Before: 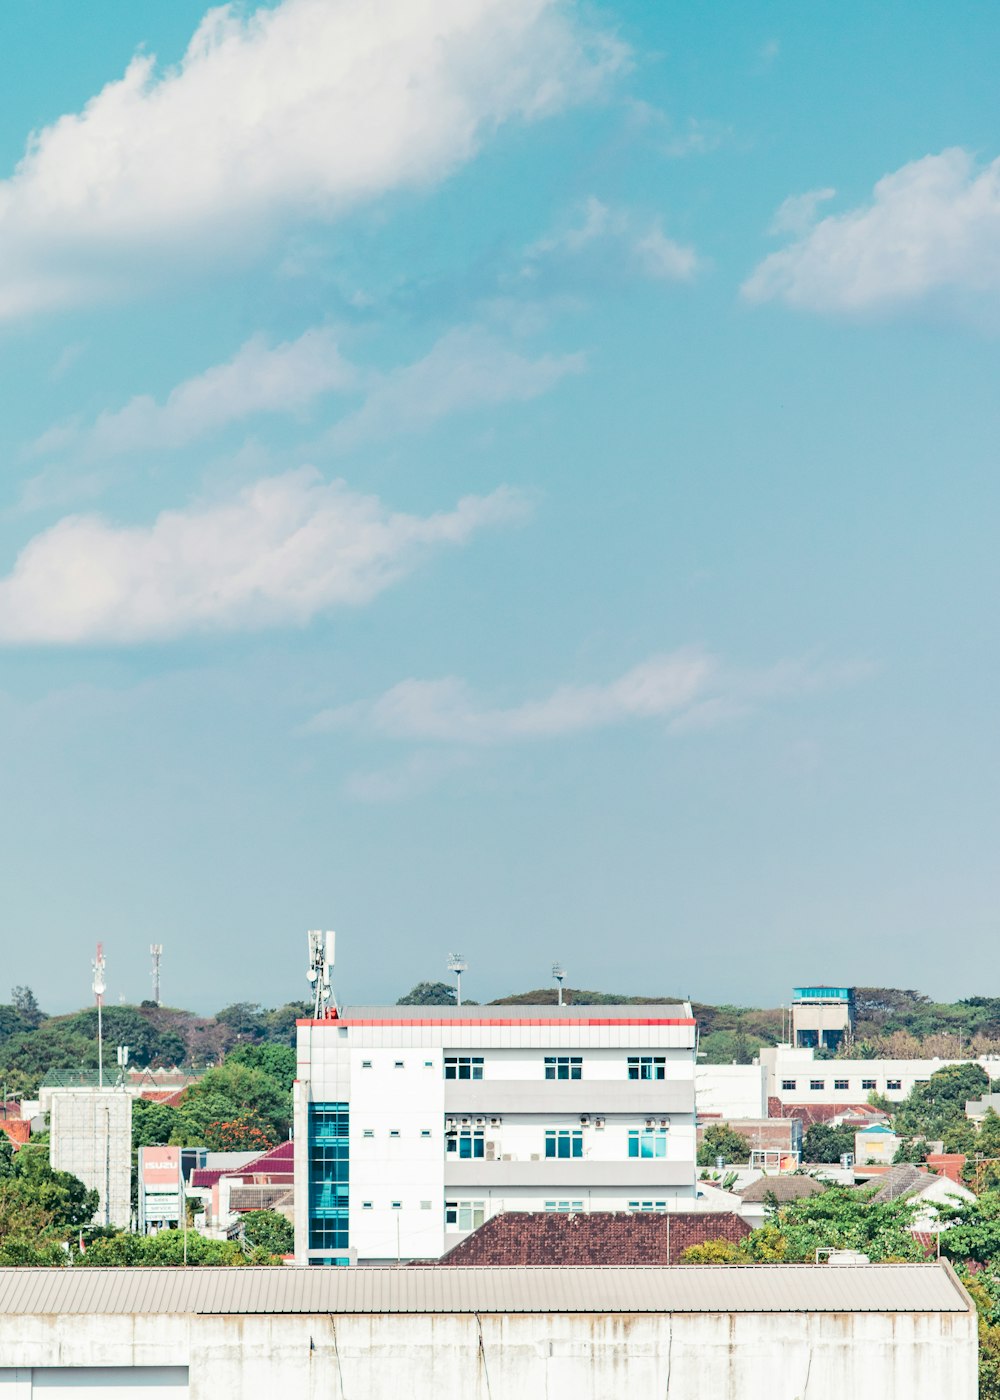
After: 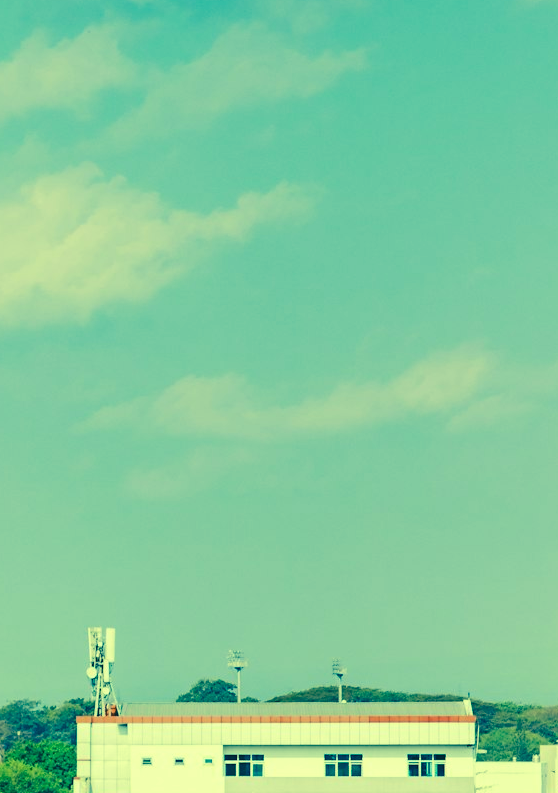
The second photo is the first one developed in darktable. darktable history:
crop and rotate: left 22.013%, top 21.664%, right 22.176%, bottom 21.679%
color correction: highlights a* -15.52, highlights b* 39.86, shadows a* -39.48, shadows b* -25.82
